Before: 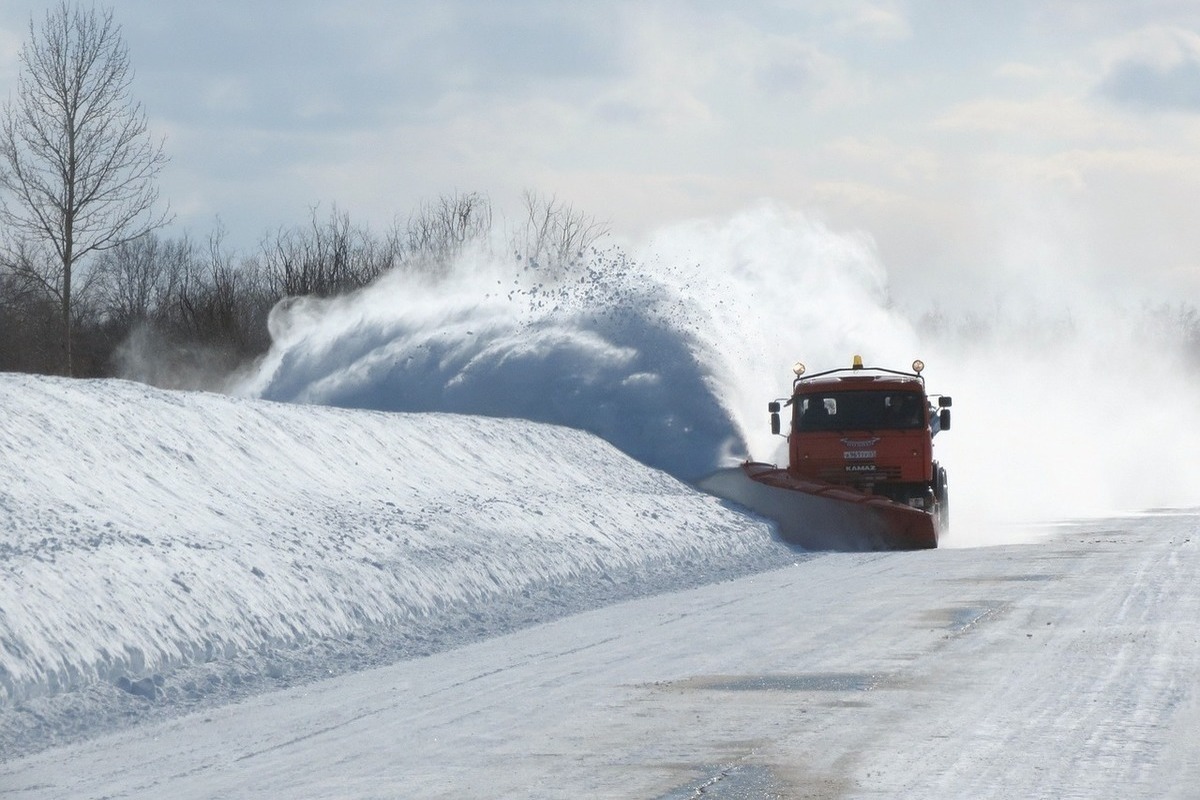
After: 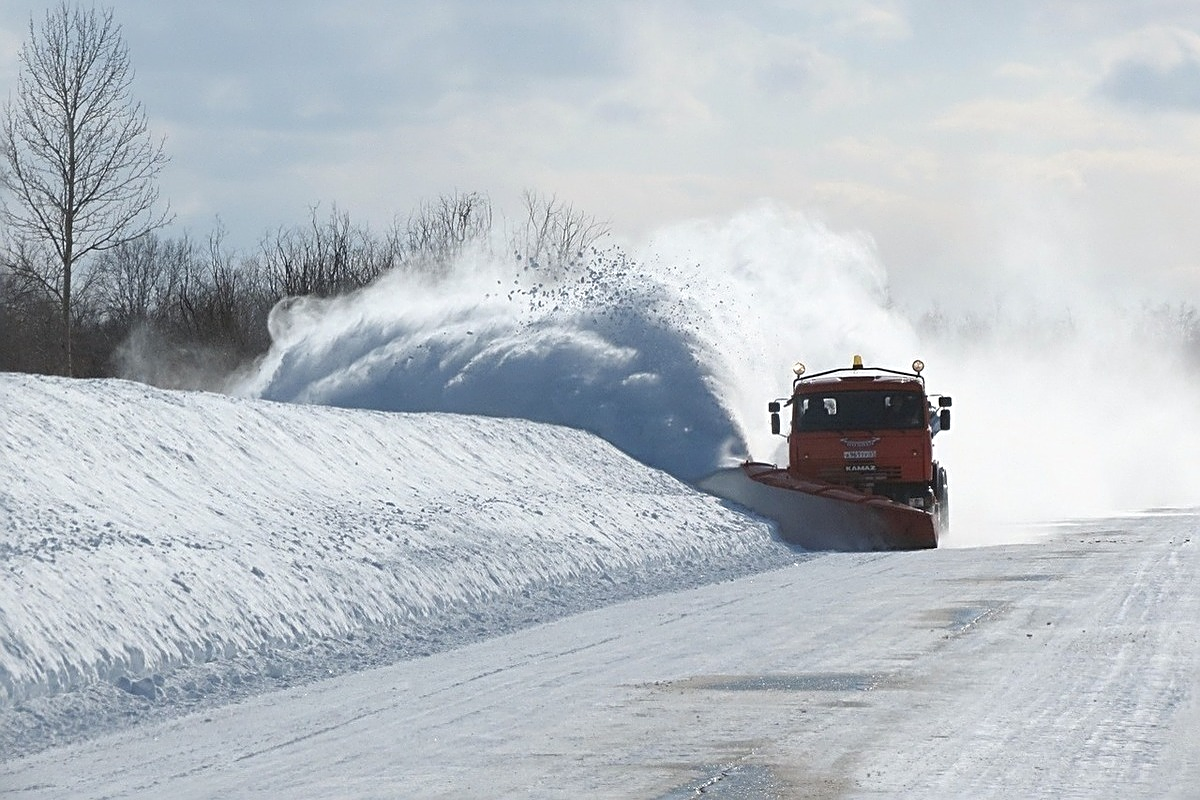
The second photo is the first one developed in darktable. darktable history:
sharpen: radius 2.579, amount 0.688
